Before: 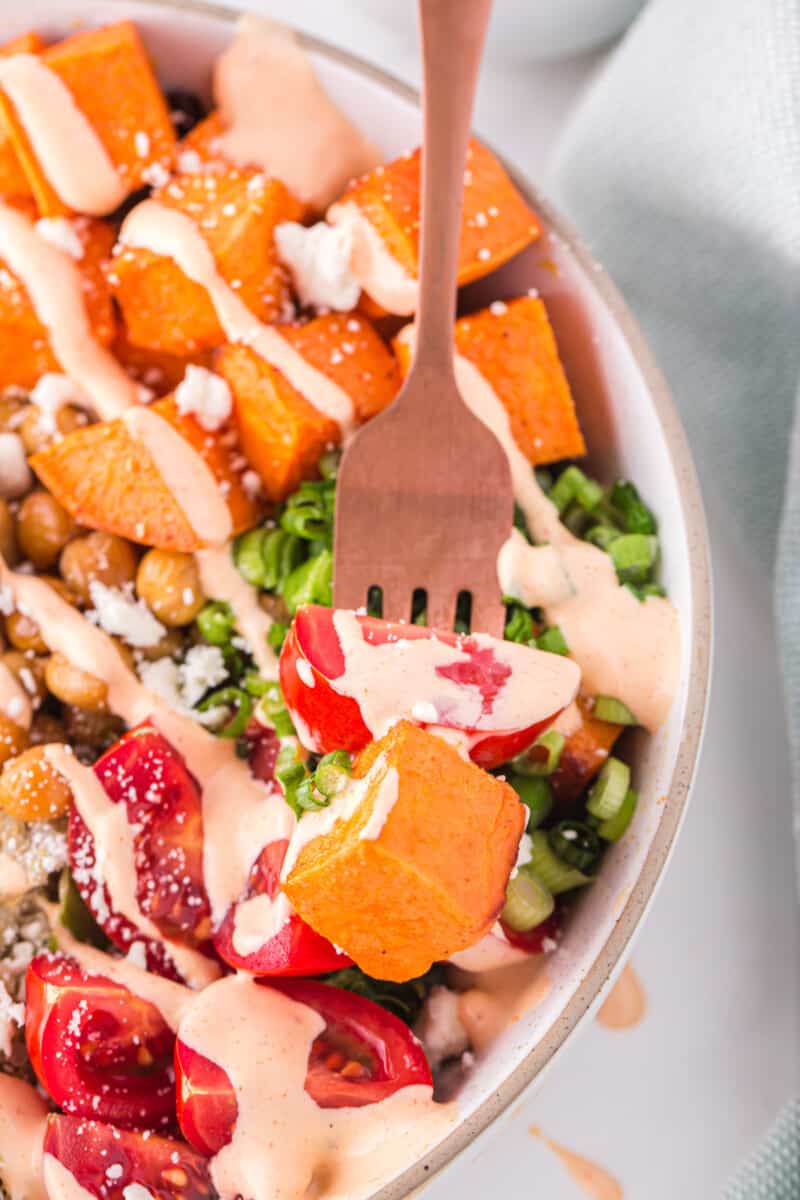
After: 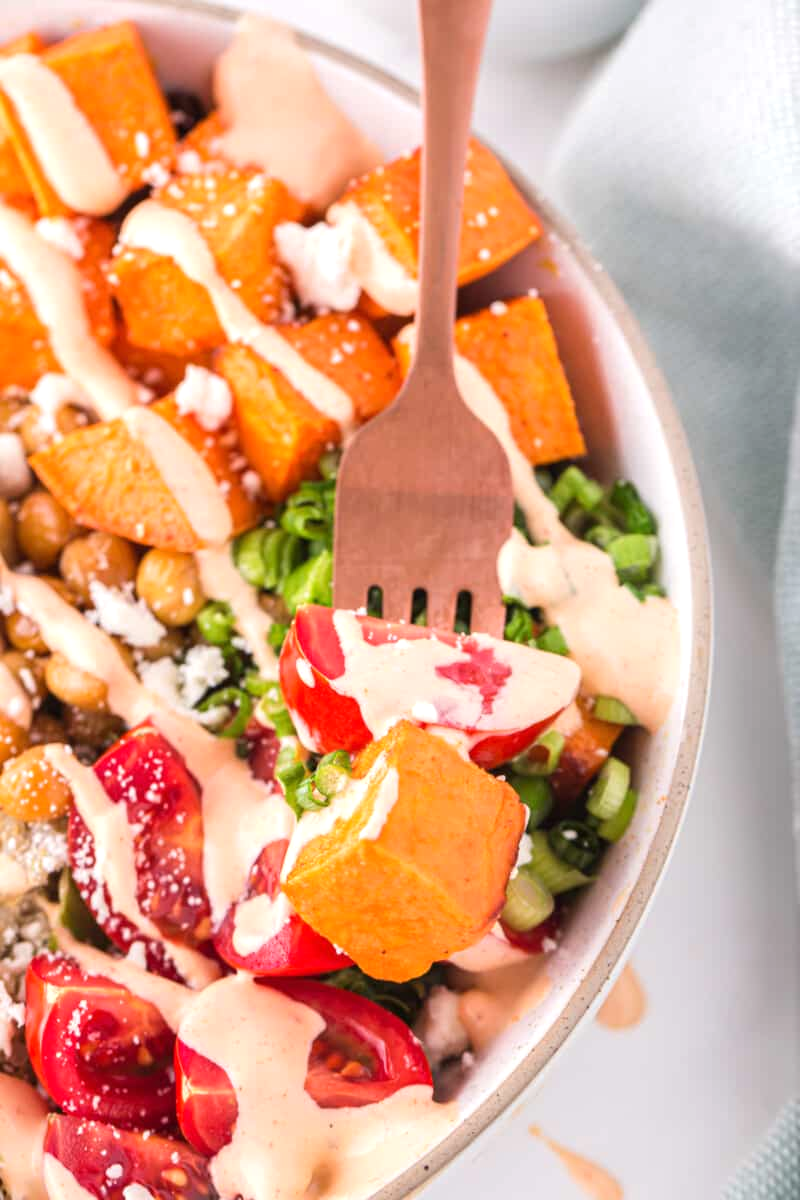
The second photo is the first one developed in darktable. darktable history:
exposure: exposure 0.211 EV, compensate highlight preservation false
